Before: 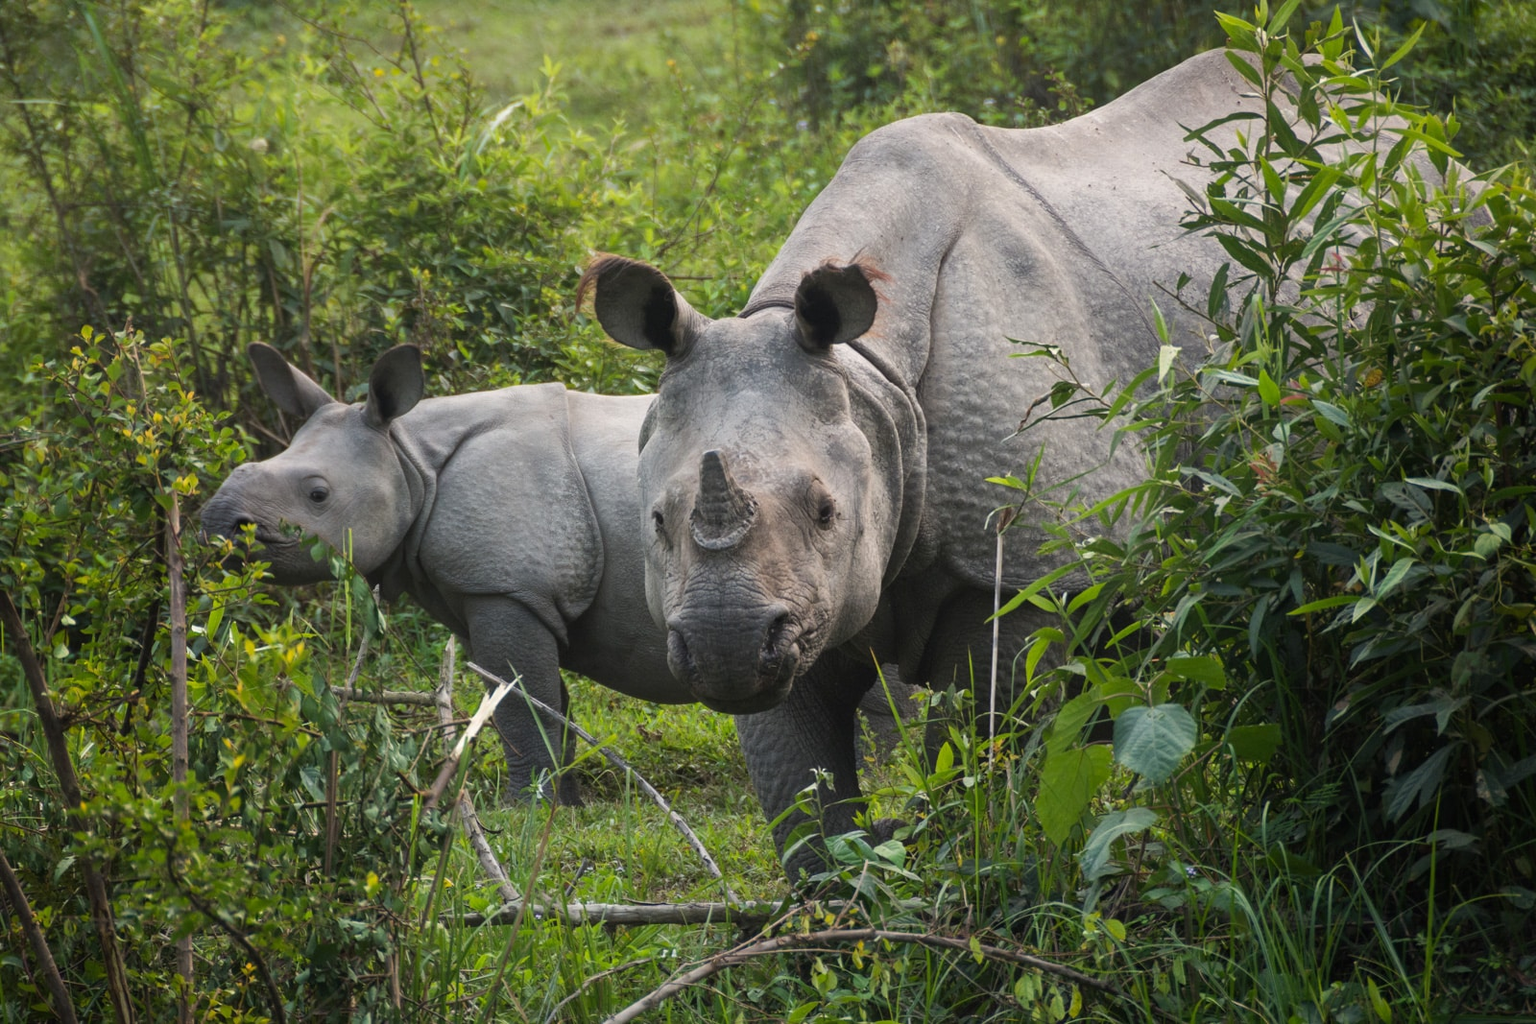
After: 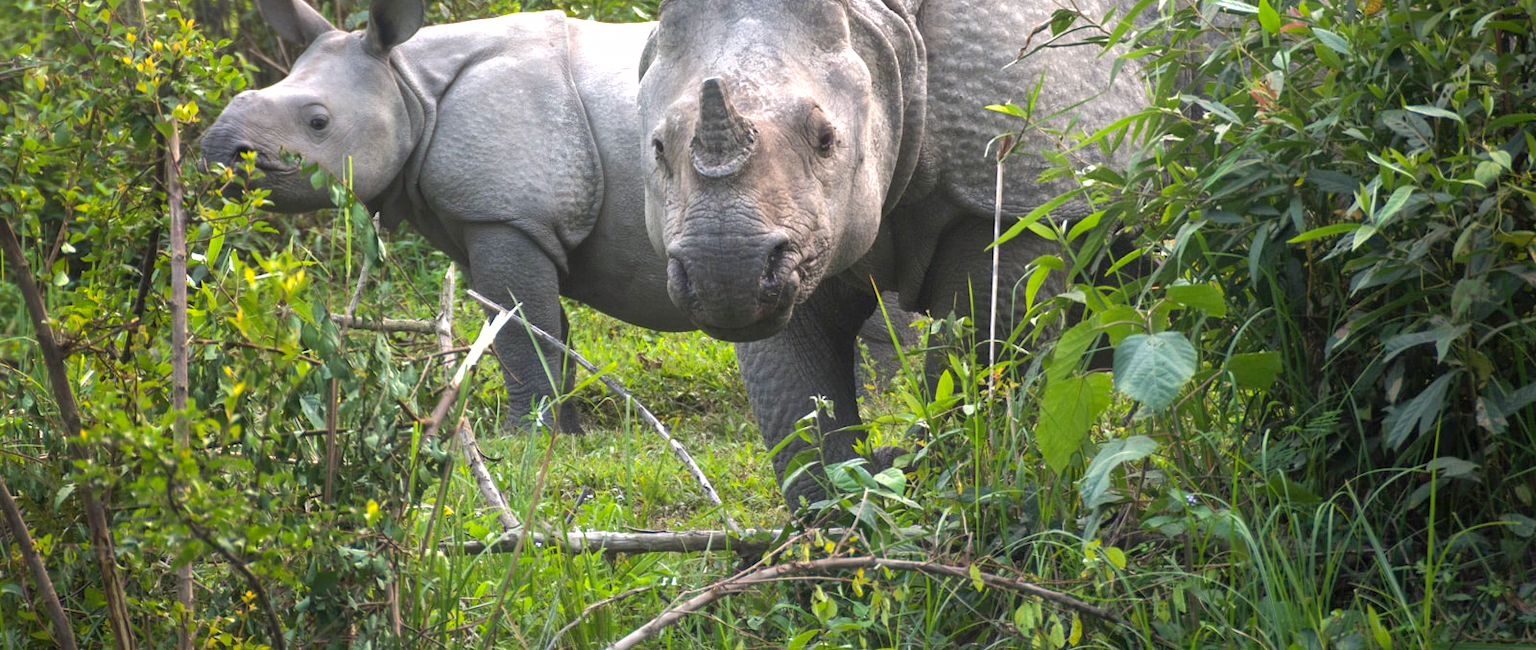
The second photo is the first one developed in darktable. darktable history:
shadows and highlights: on, module defaults
color balance rgb: on, module defaults
exposure: black level correction 0.001, exposure 0.955 EV, compensate exposure bias true, compensate highlight preservation false
crop and rotate: top 36.435%
white balance: red 1.009, blue 1.027
